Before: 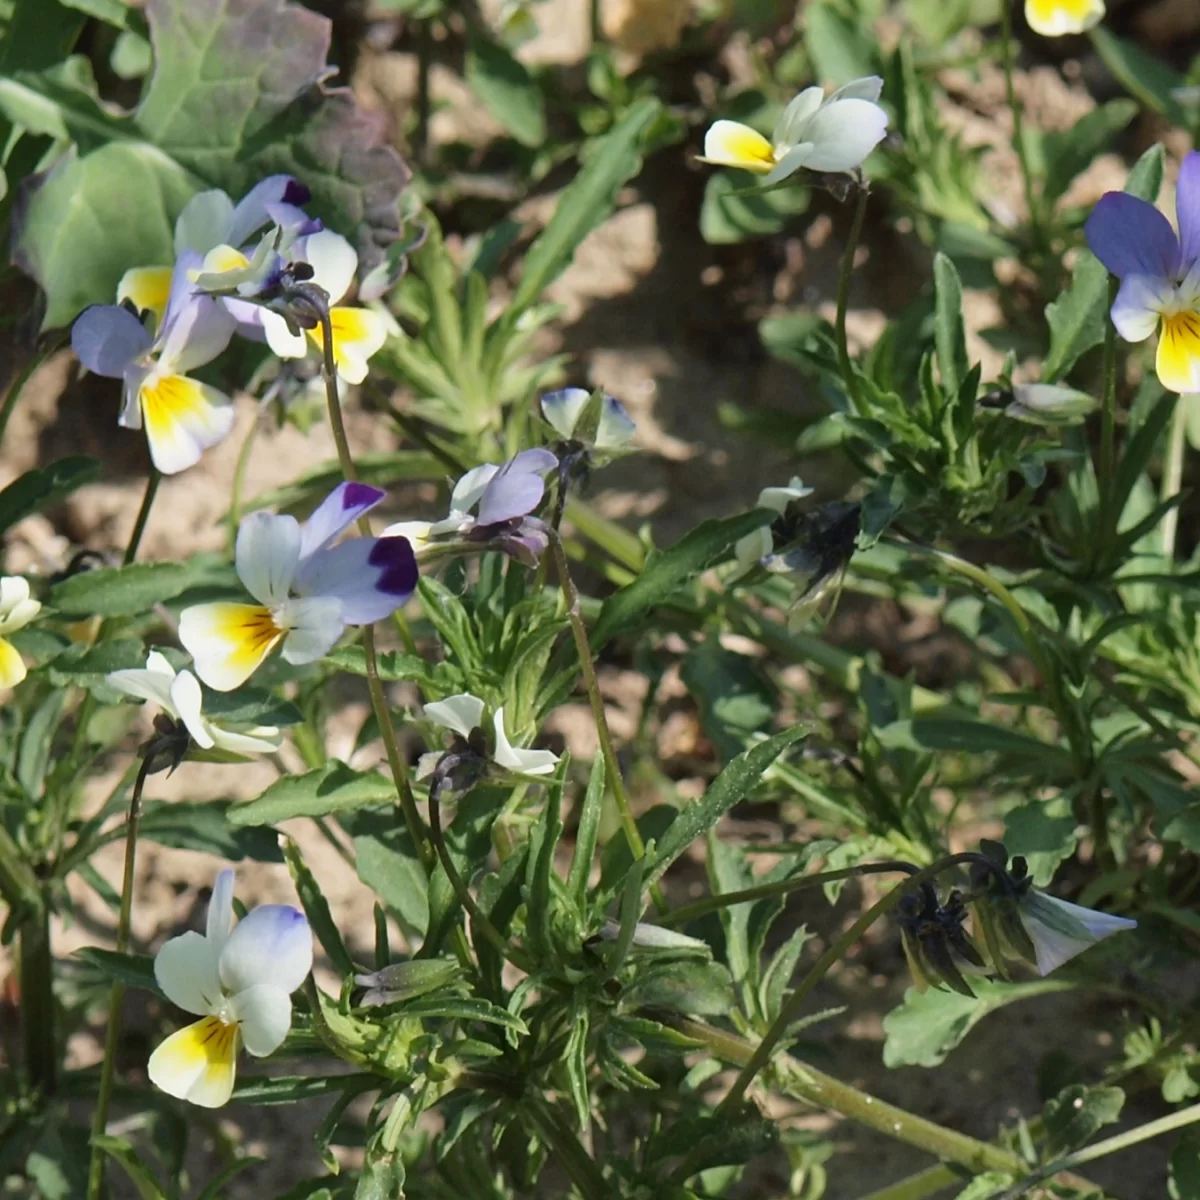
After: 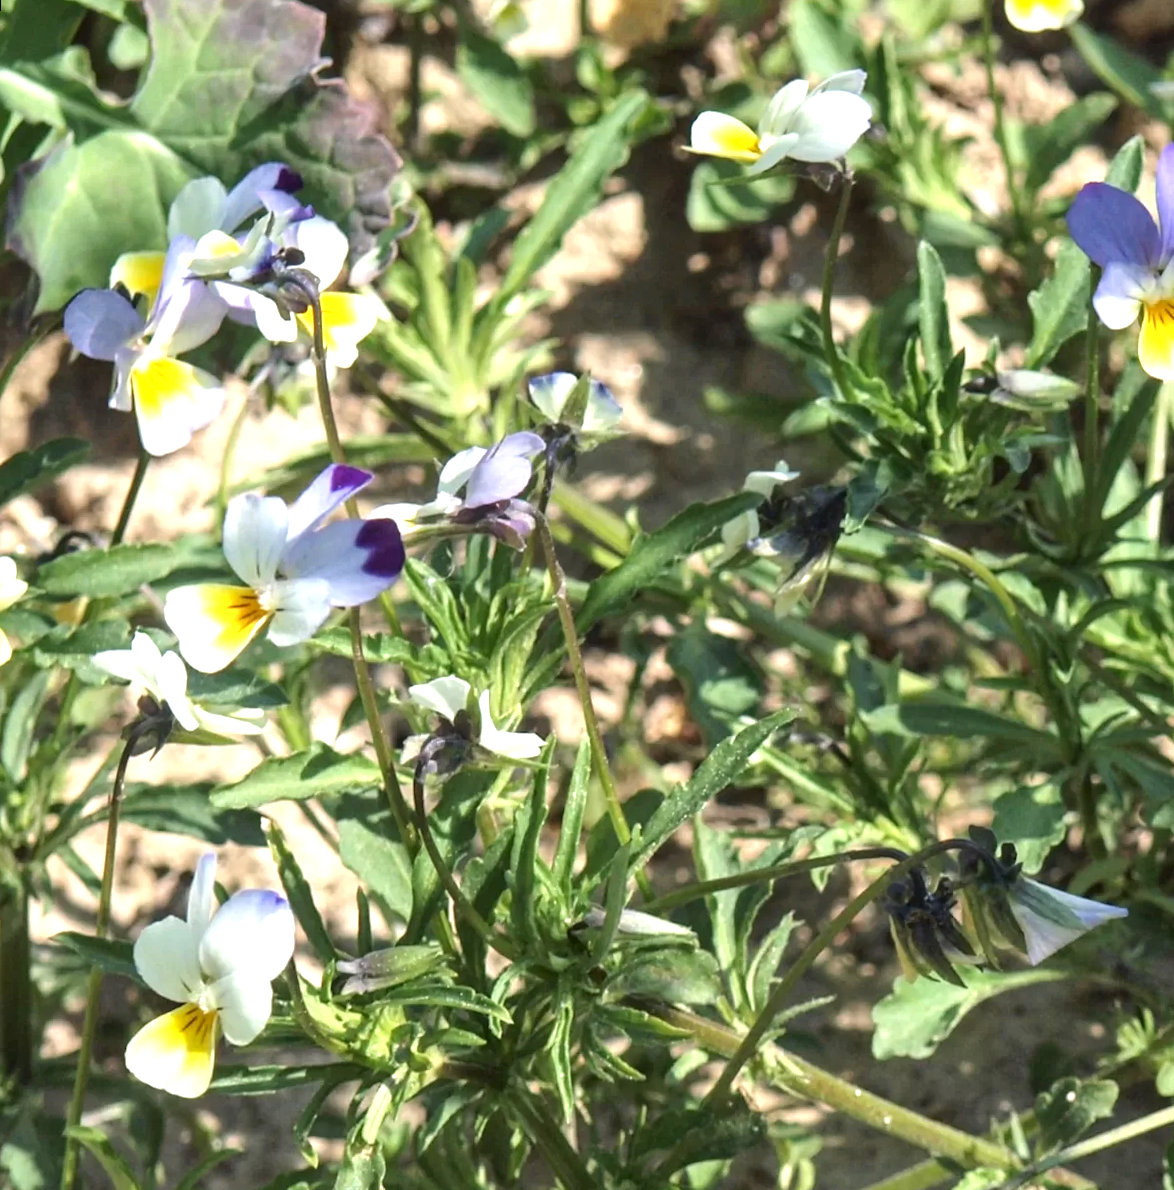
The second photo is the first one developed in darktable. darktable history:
local contrast: on, module defaults
rotate and perspective: rotation 0.226°, lens shift (vertical) -0.042, crop left 0.023, crop right 0.982, crop top 0.006, crop bottom 0.994
exposure: exposure 0.943 EV, compensate highlight preservation false
